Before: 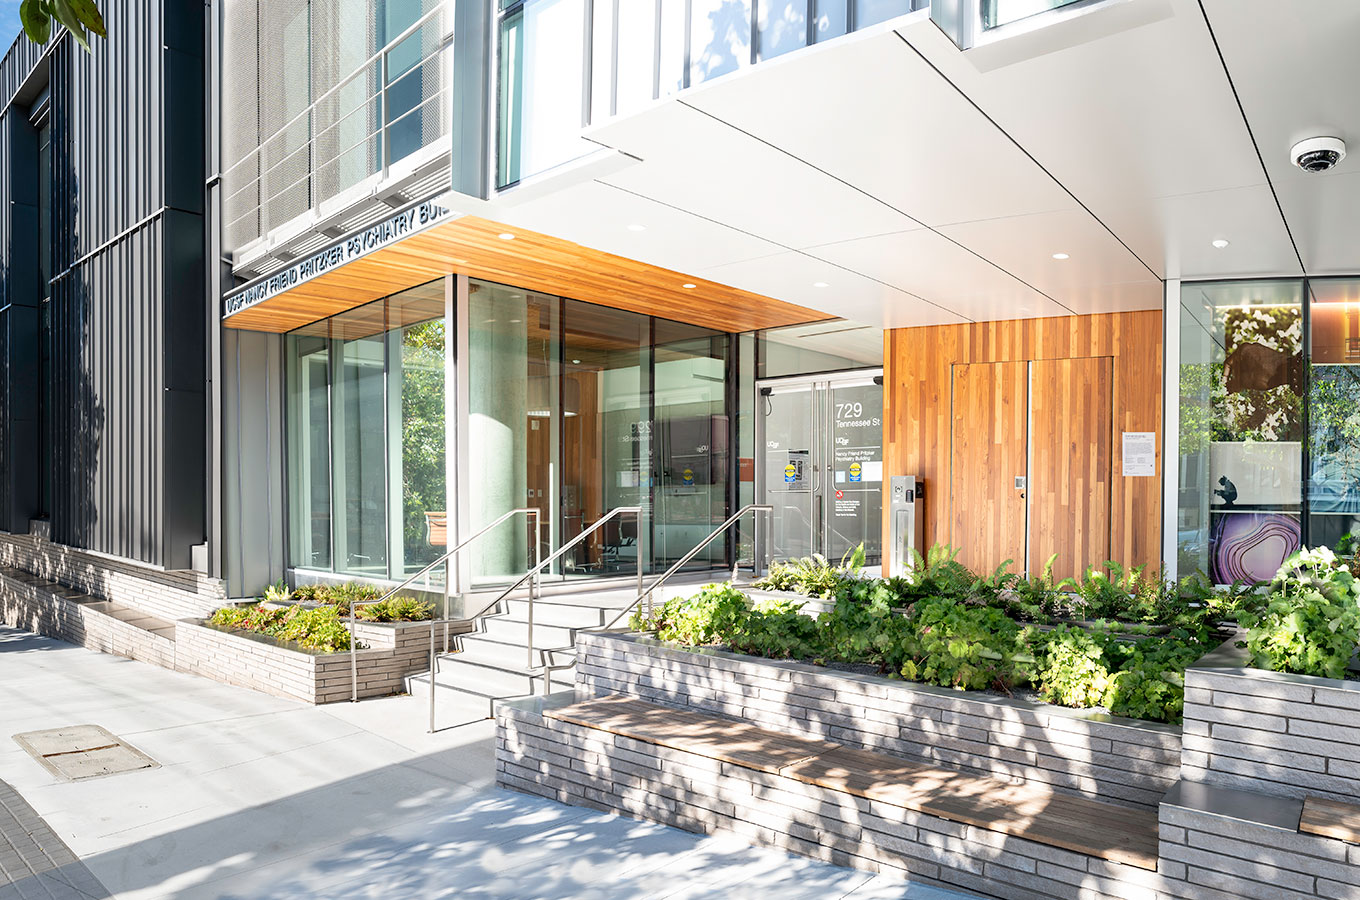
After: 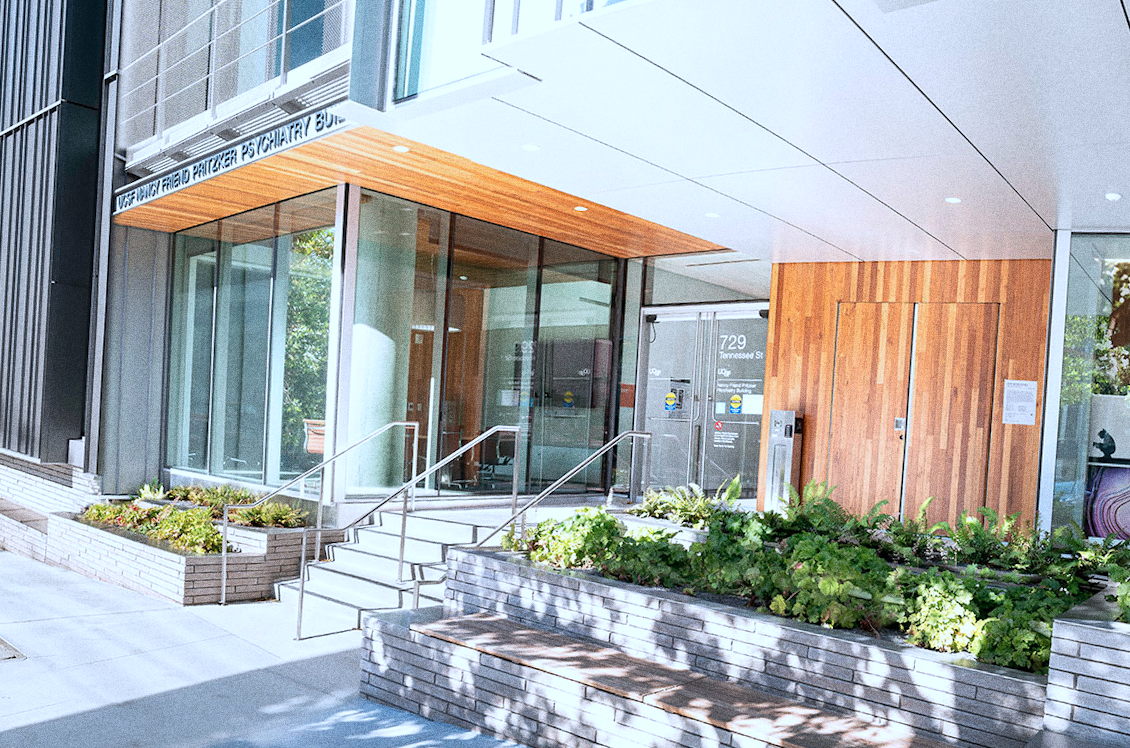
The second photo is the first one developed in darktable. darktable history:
color correction: highlights a* -2.24, highlights b* -18.1
grain: coarseness 0.09 ISO, strength 40%
crop and rotate: angle -3.27°, left 5.211%, top 5.211%, right 4.607%, bottom 4.607%
